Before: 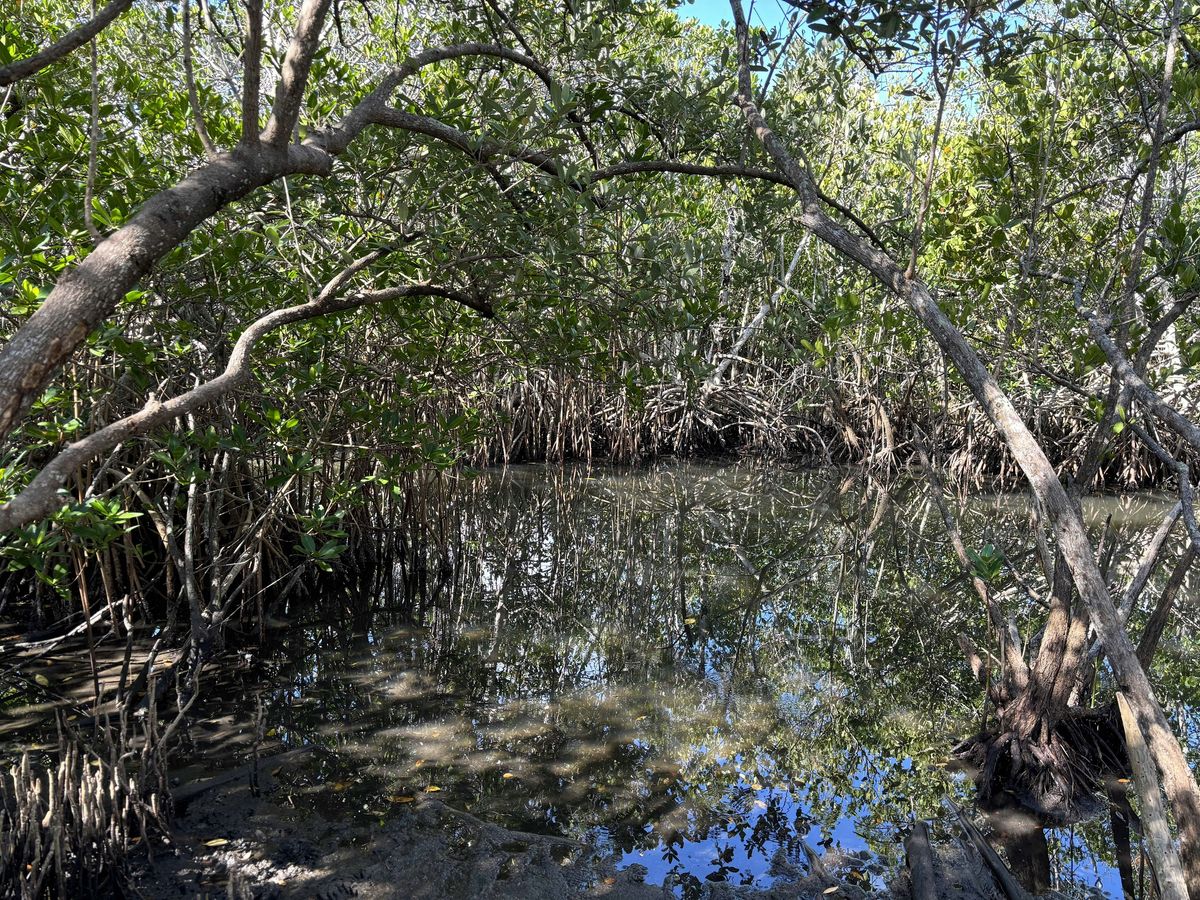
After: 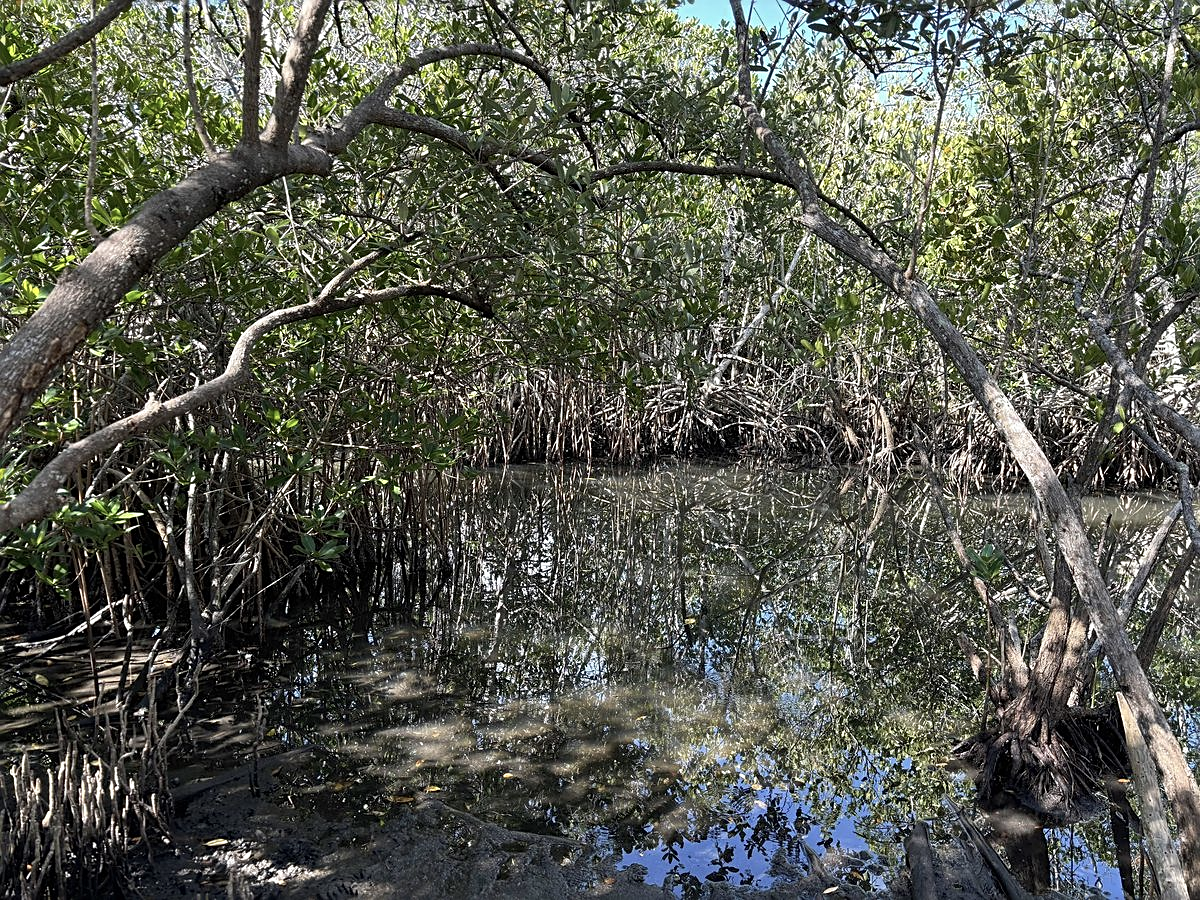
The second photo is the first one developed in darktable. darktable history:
sharpen: on, module defaults
contrast brightness saturation: saturation -0.18
